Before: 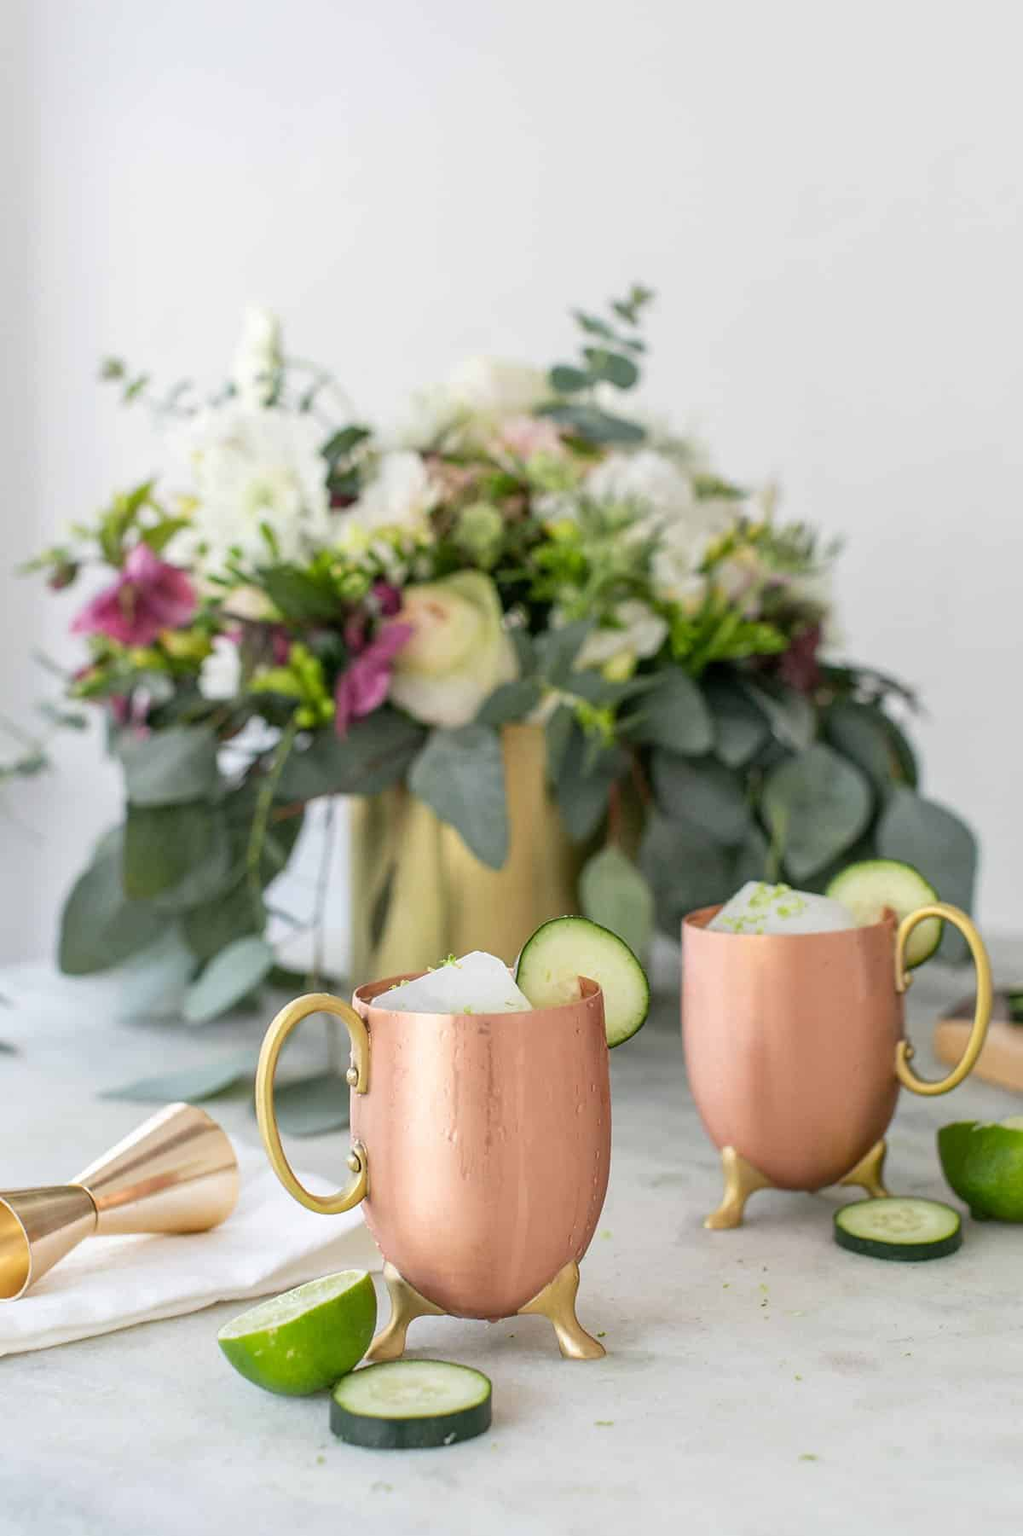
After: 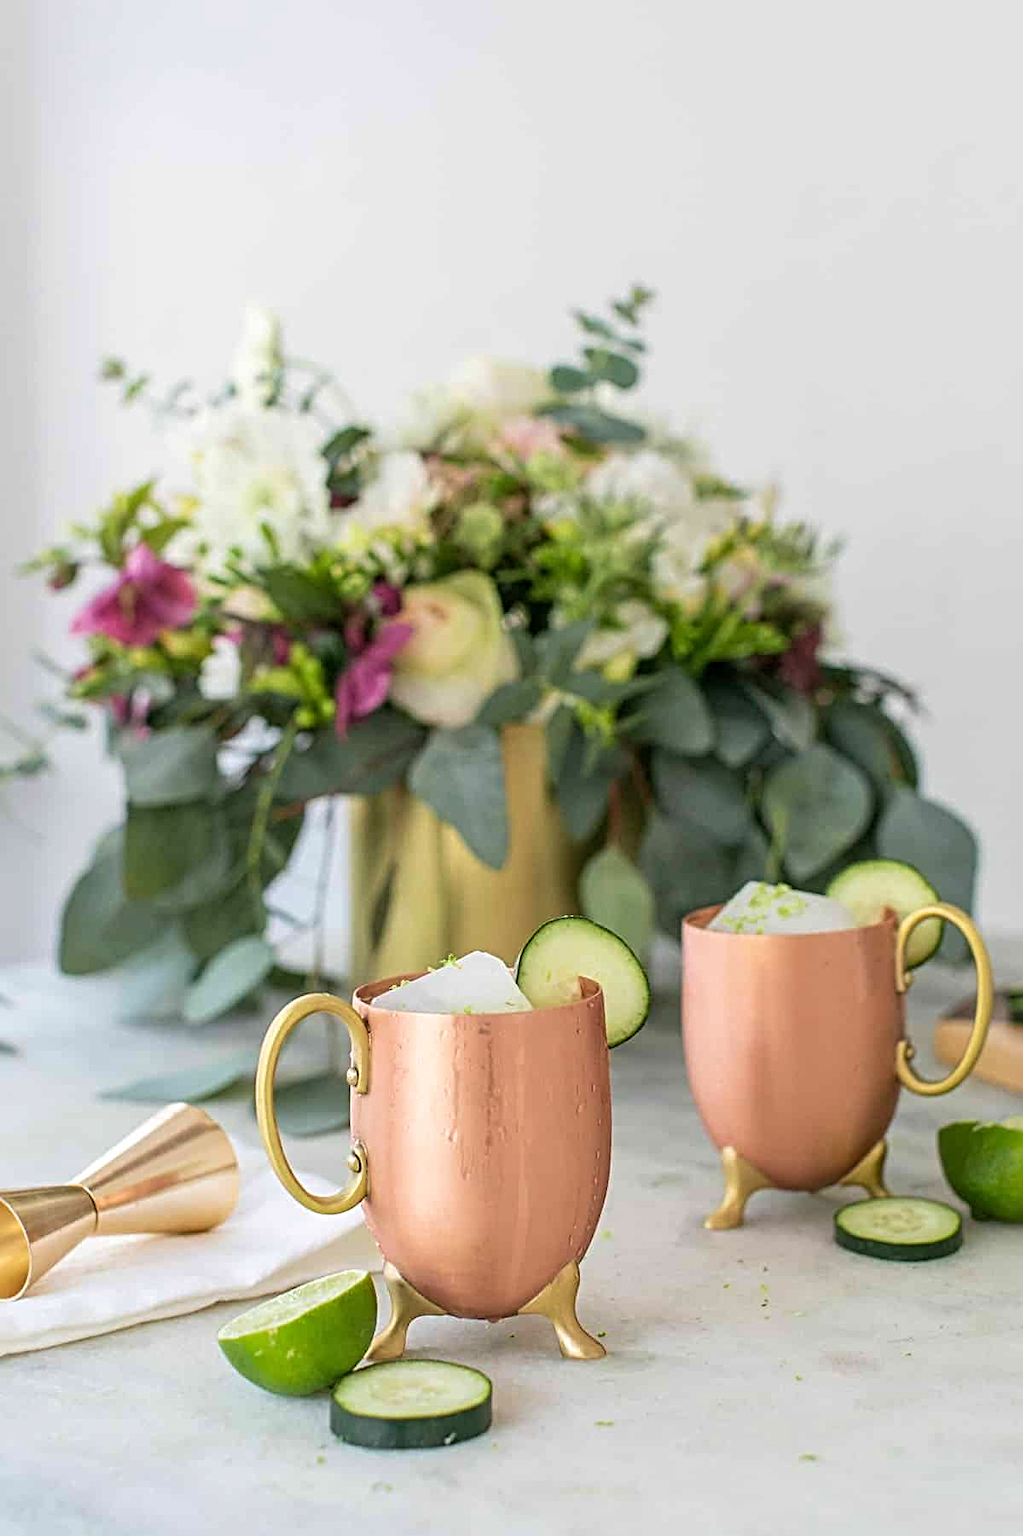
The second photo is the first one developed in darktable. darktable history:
velvia: on, module defaults
sharpen: radius 3.947
